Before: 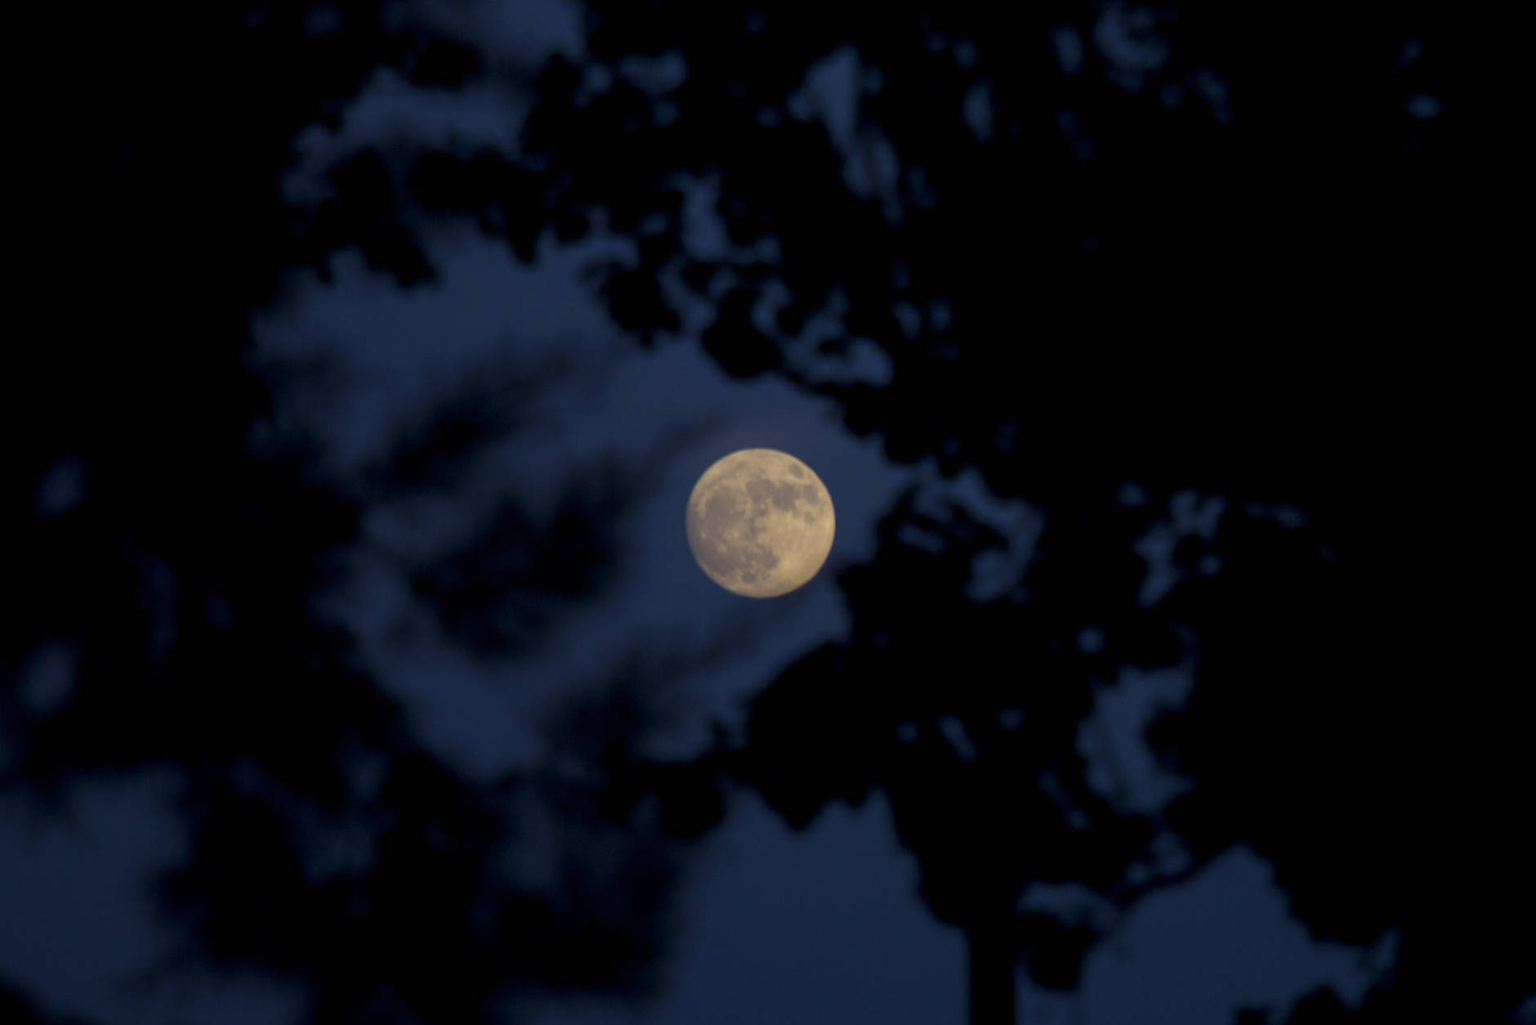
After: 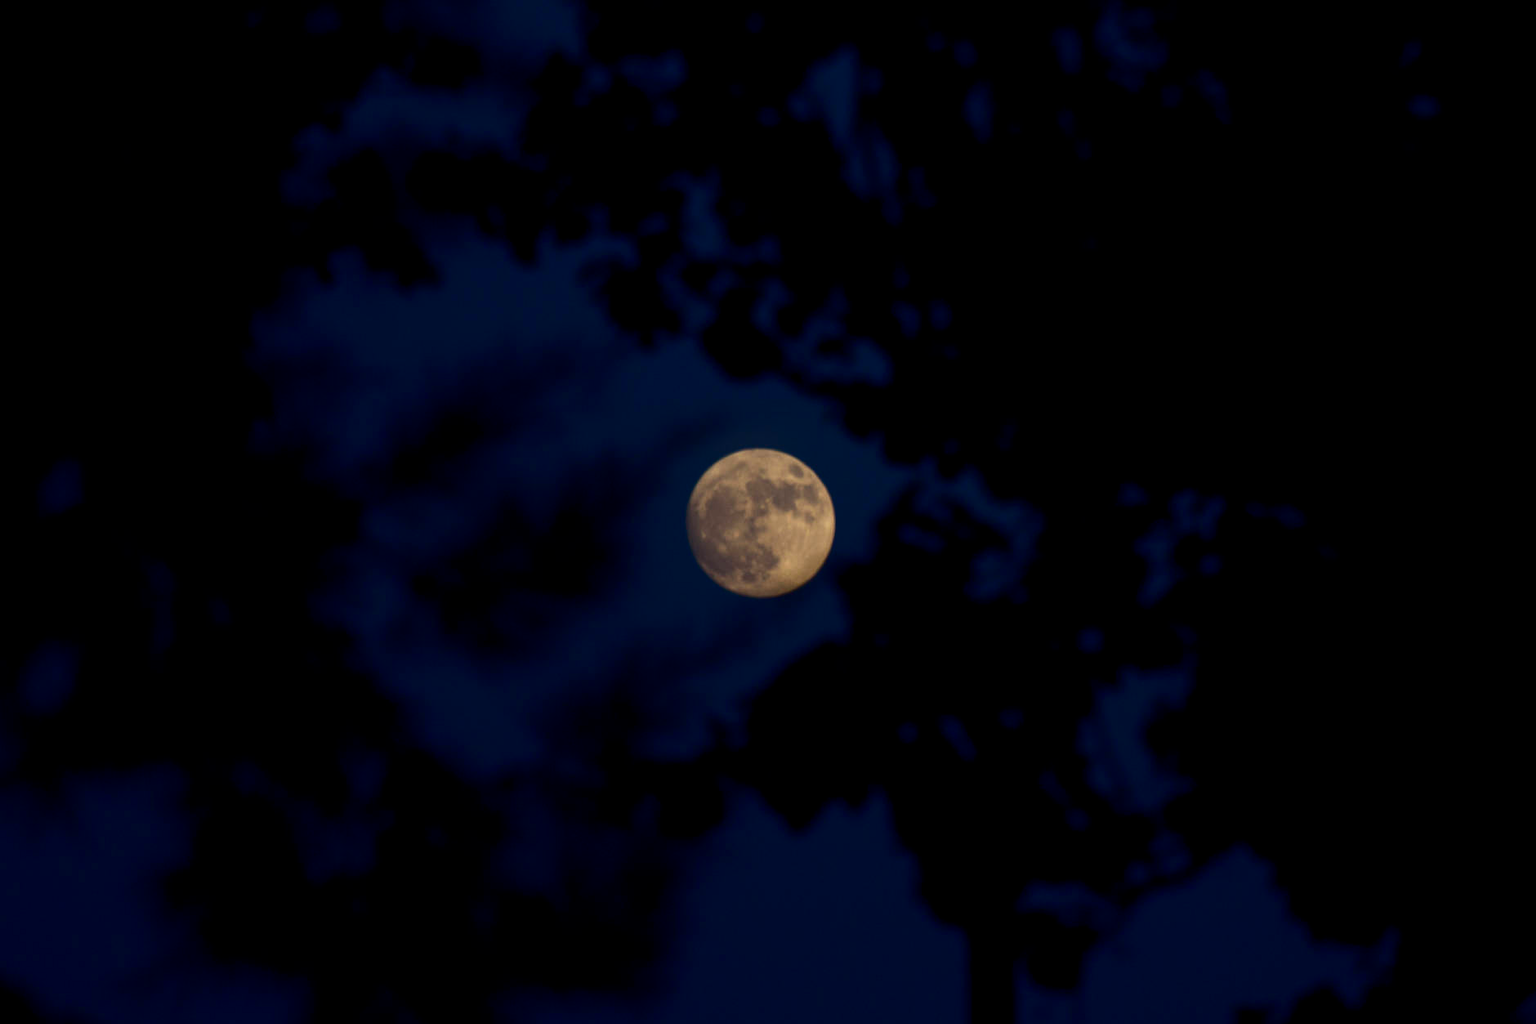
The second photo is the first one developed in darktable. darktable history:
contrast brightness saturation: contrast 0.187, brightness -0.231, saturation 0.116
